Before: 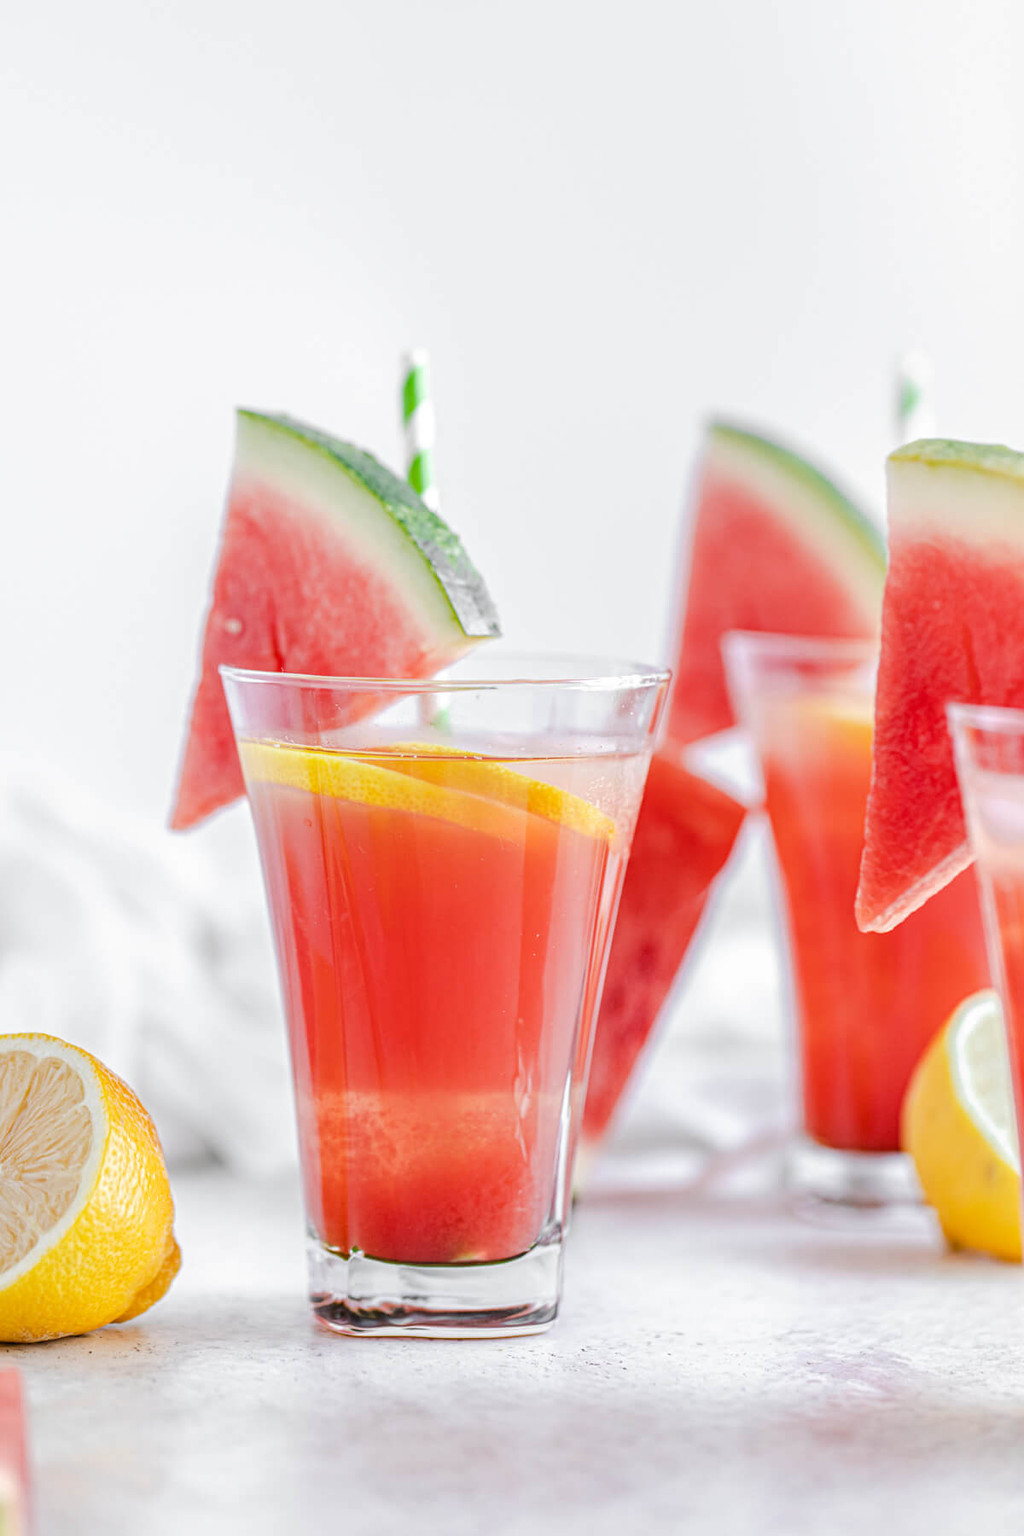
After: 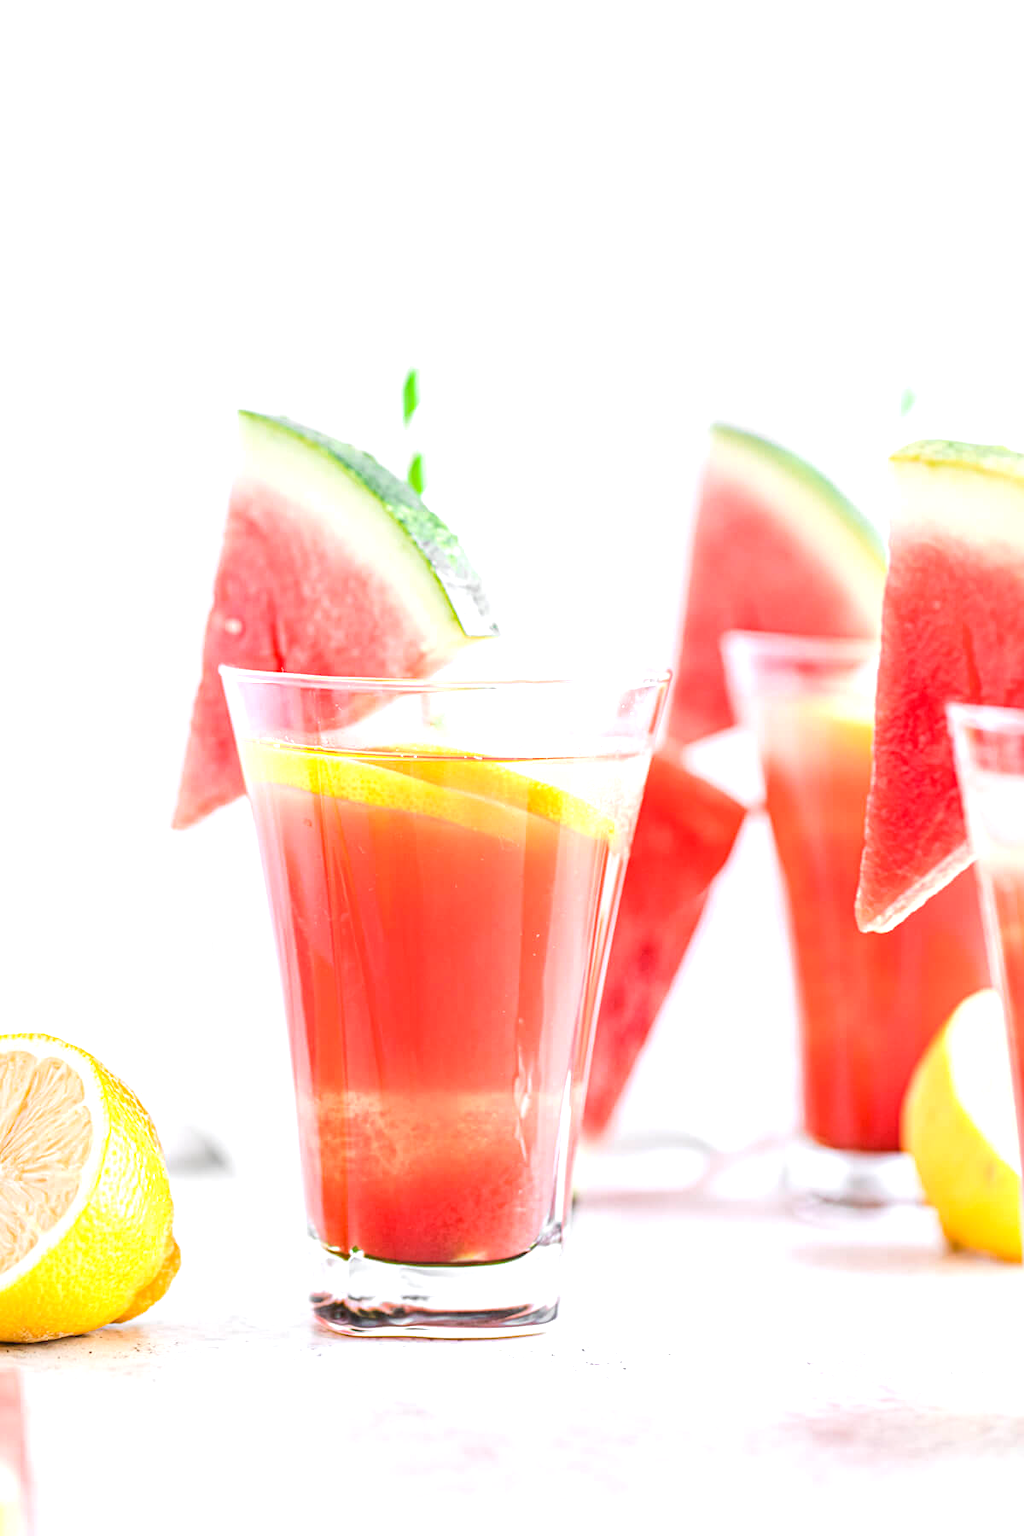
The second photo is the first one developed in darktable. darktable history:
exposure: exposure 0.78 EV, compensate highlight preservation false
